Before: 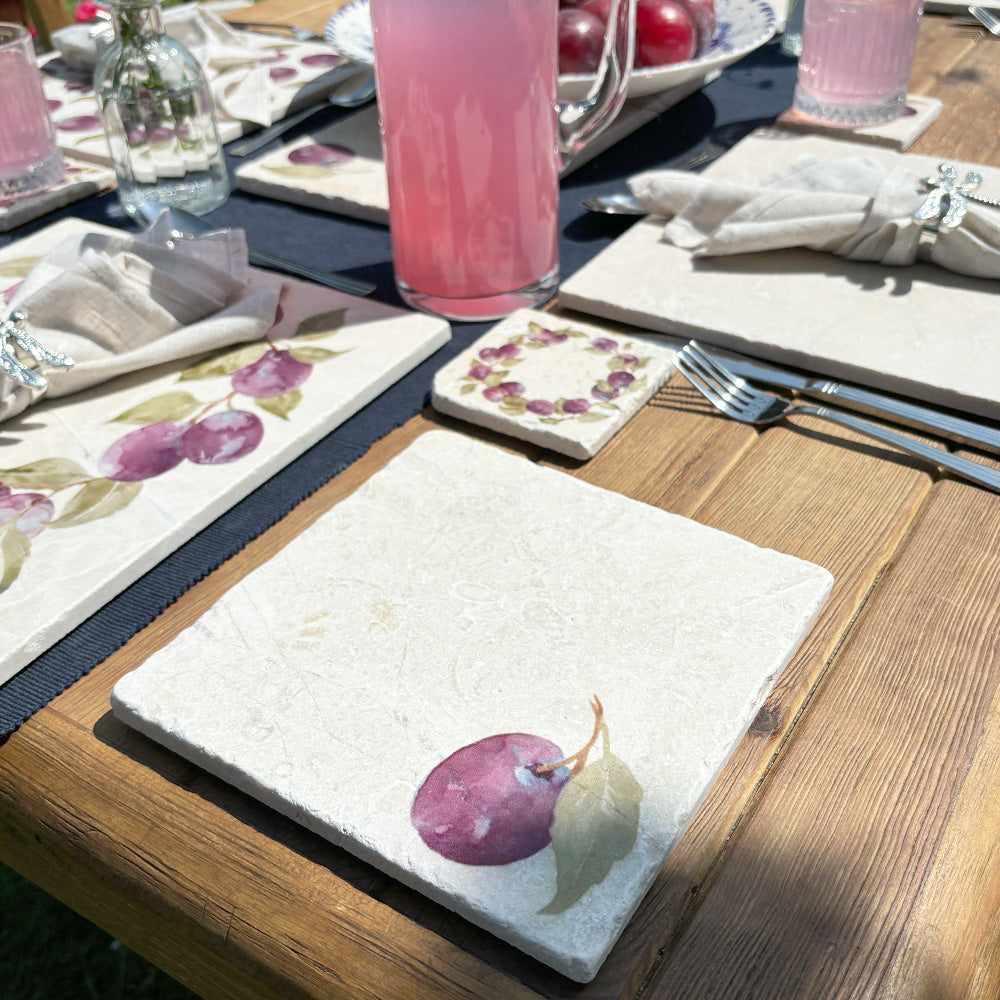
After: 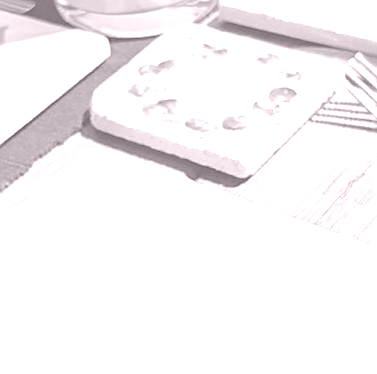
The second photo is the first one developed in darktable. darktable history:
colorize: hue 25.2°, saturation 83%, source mix 82%, lightness 79%, version 1
sharpen: amount 0.6
crop: left 30%, top 30%, right 30%, bottom 30%
rotate and perspective: rotation 0.062°, lens shift (vertical) 0.115, lens shift (horizontal) -0.133, crop left 0.047, crop right 0.94, crop top 0.061, crop bottom 0.94
